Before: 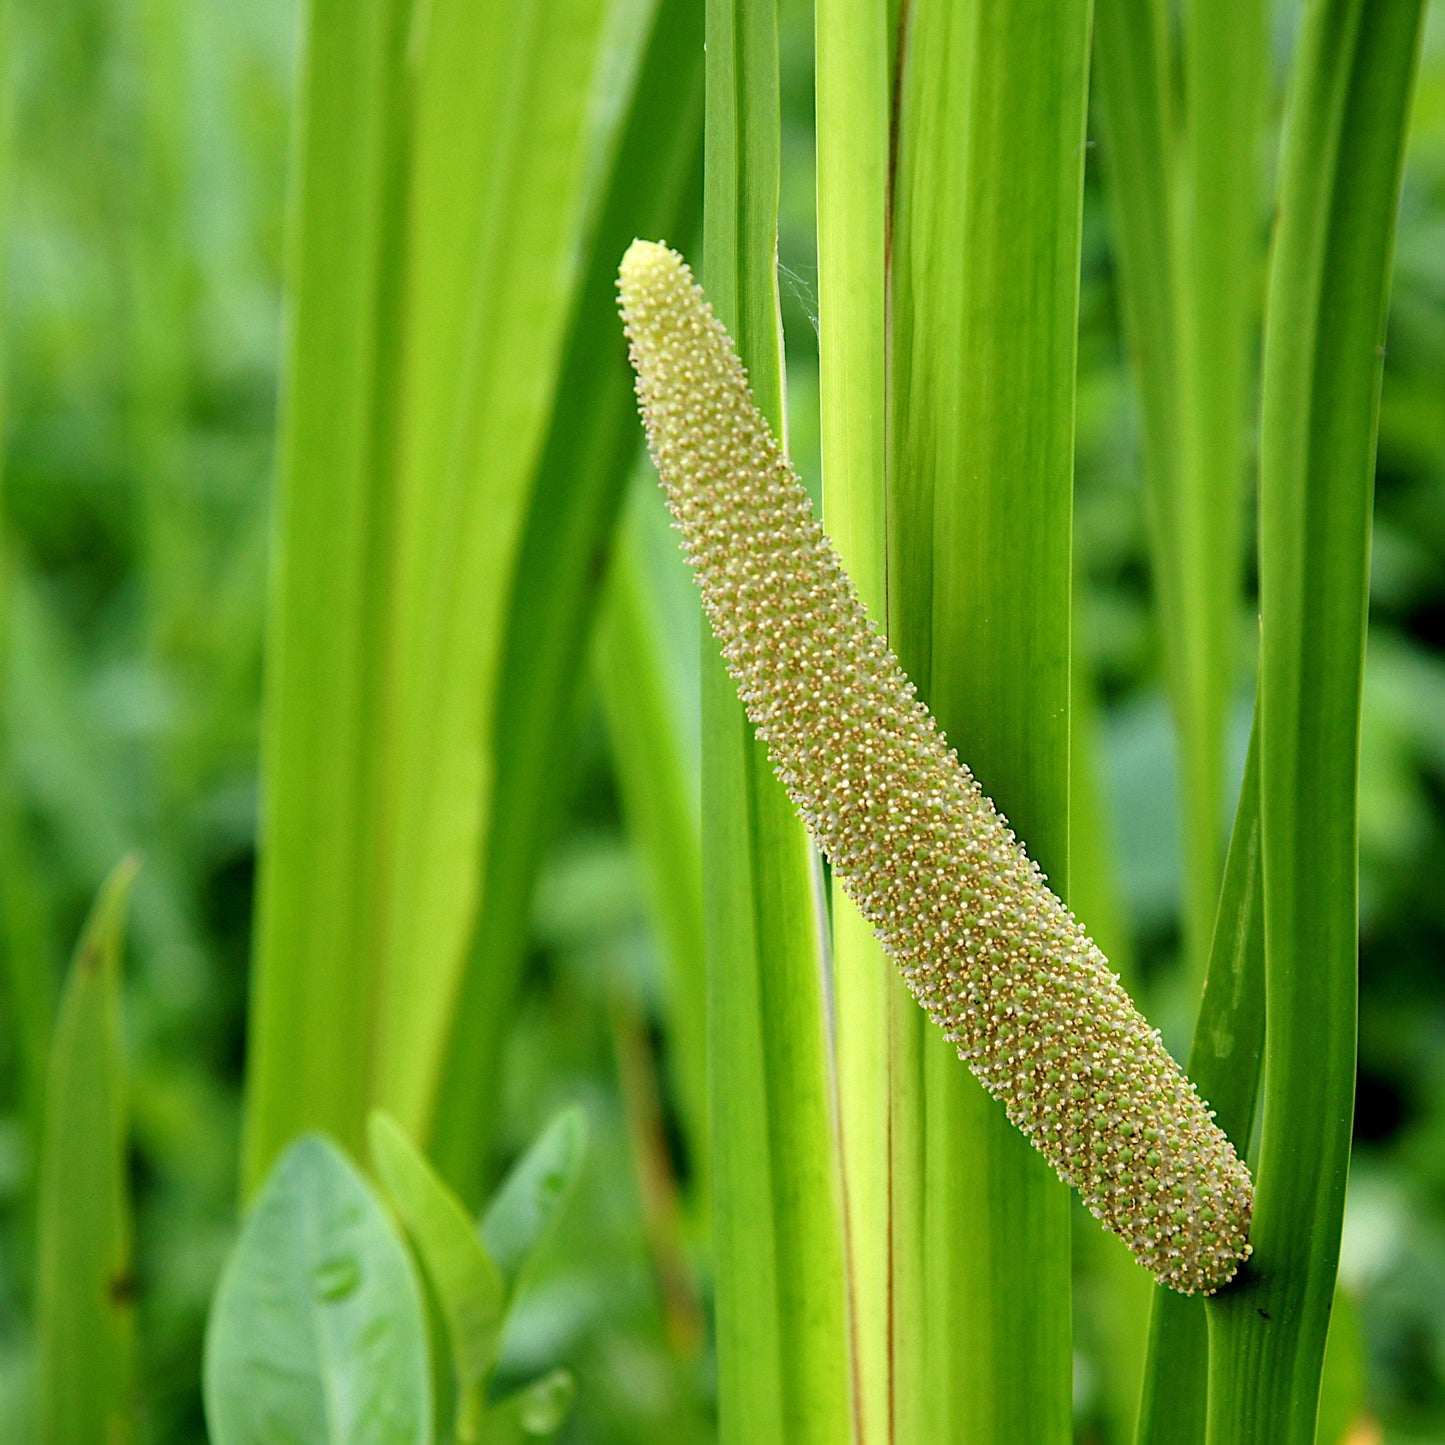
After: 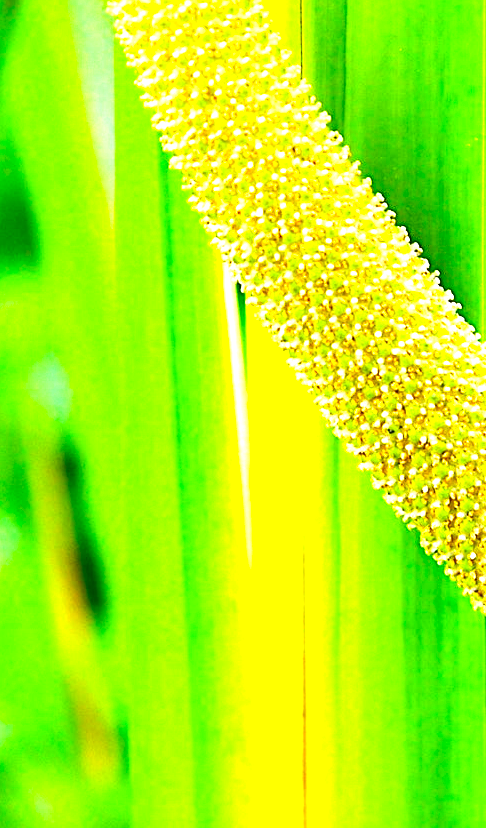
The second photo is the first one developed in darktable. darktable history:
contrast brightness saturation: contrast 0.077, saturation 0.2
color balance rgb: perceptual saturation grading › global saturation 29.648%, global vibrance 9.378%
crop: left 40.607%, top 39.568%, right 25.709%, bottom 3.073%
exposure: black level correction 0, exposure 1.906 EV, compensate exposure bias true, compensate highlight preservation false
